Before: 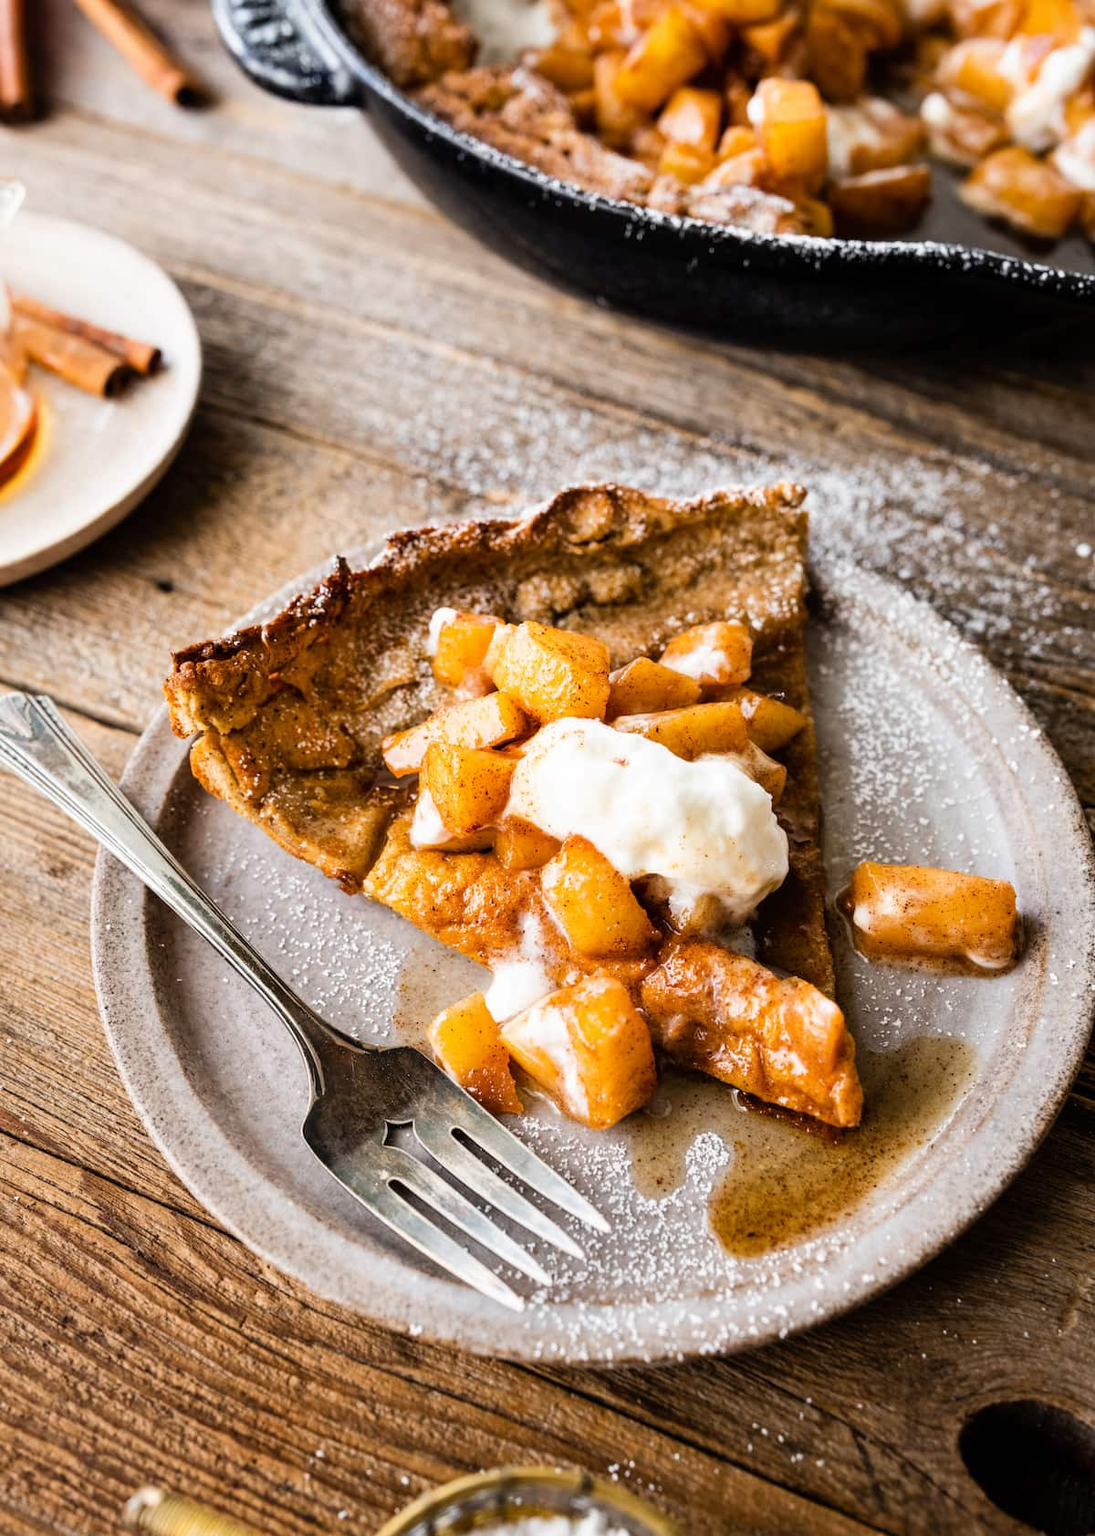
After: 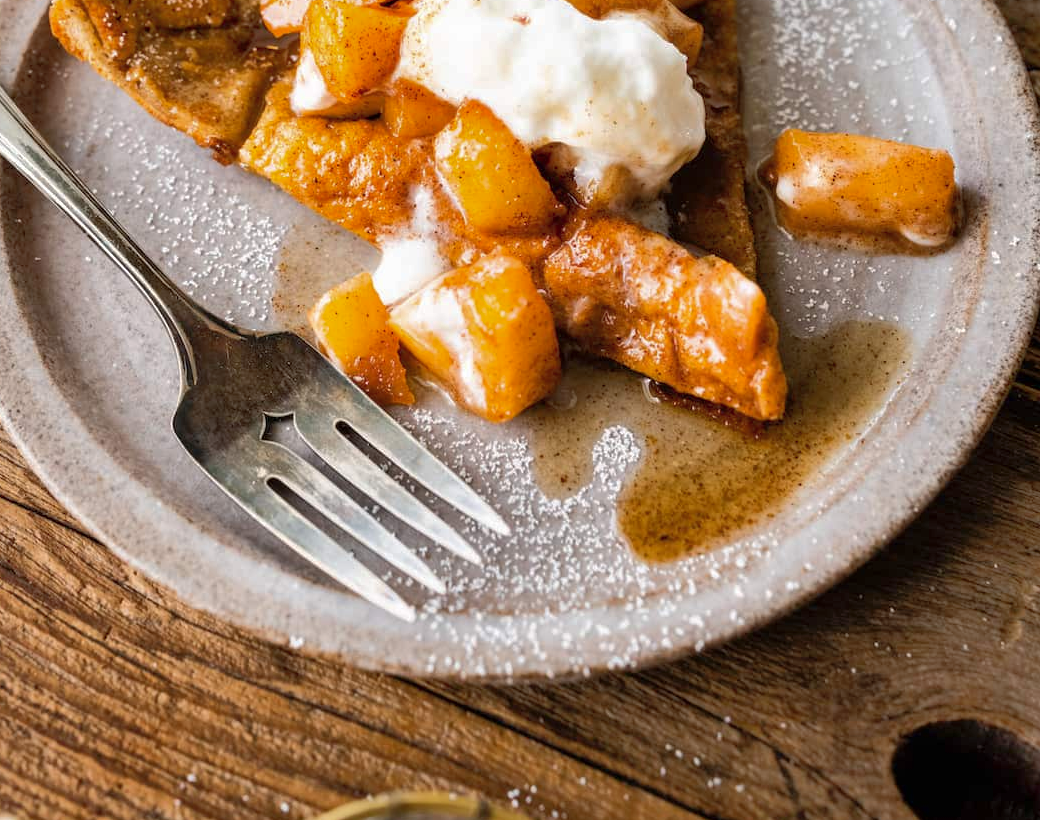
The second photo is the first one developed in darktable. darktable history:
shadows and highlights: highlights color adjustment 45.7%
crop and rotate: left 13.282%, top 48.473%, bottom 2.75%
tone equalizer: on, module defaults
